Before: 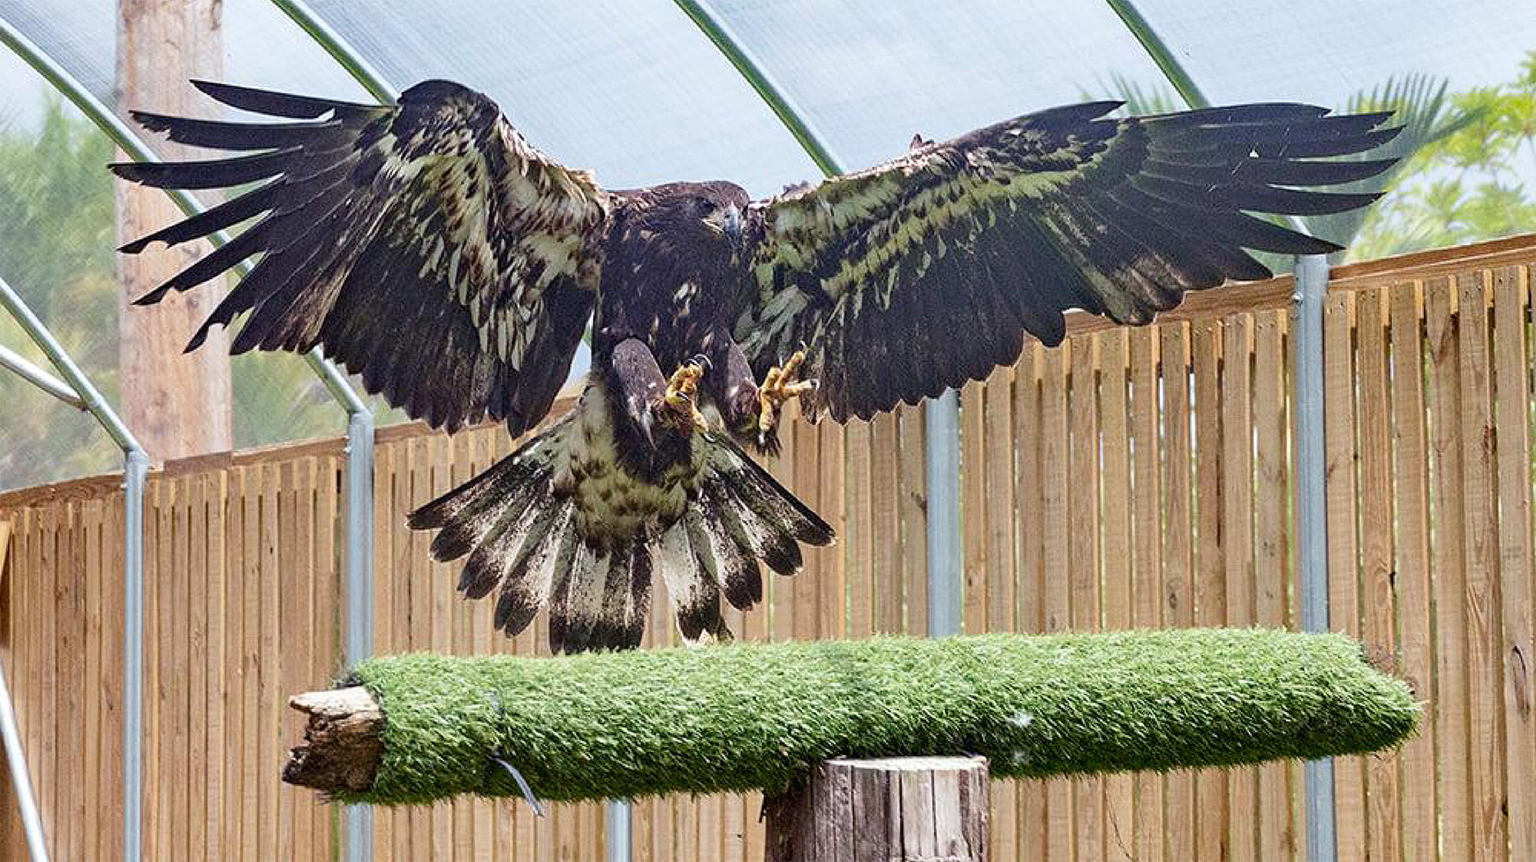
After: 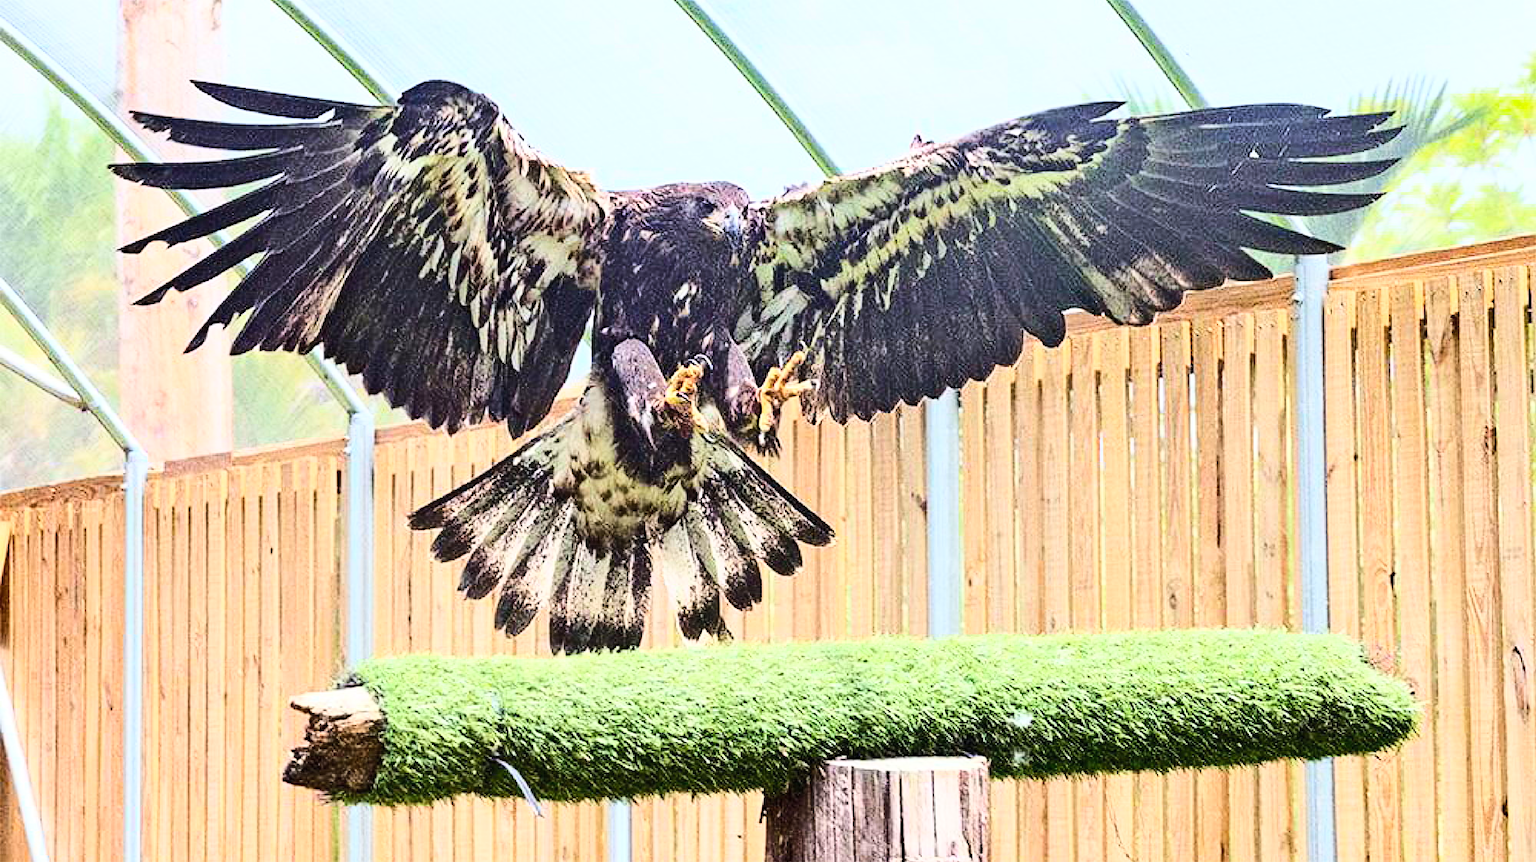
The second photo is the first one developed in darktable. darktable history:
contrast brightness saturation: contrast 0.2, brightness 0.15, saturation 0.14
base curve: curves: ch0 [(0, 0) (0.028, 0.03) (0.121, 0.232) (0.46, 0.748) (0.859, 0.968) (1, 1)]
